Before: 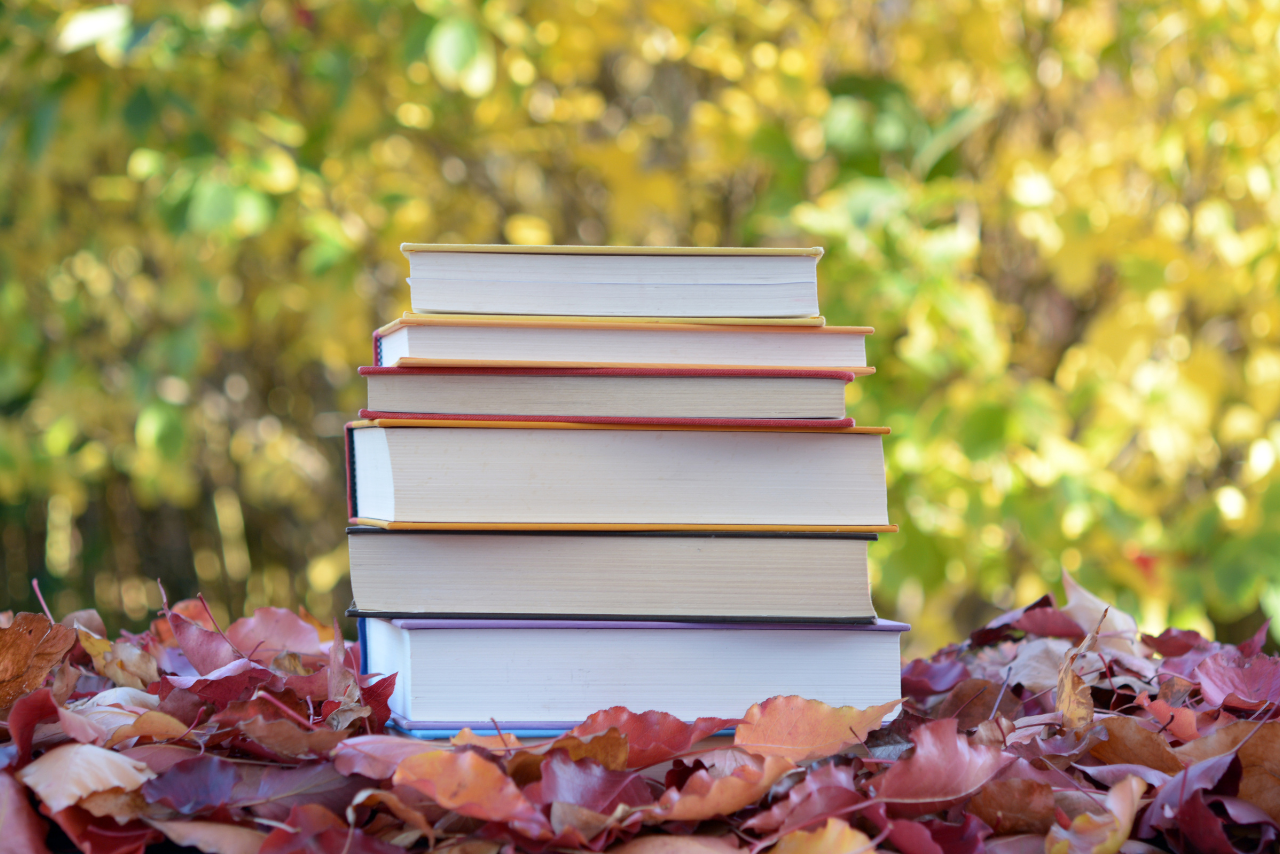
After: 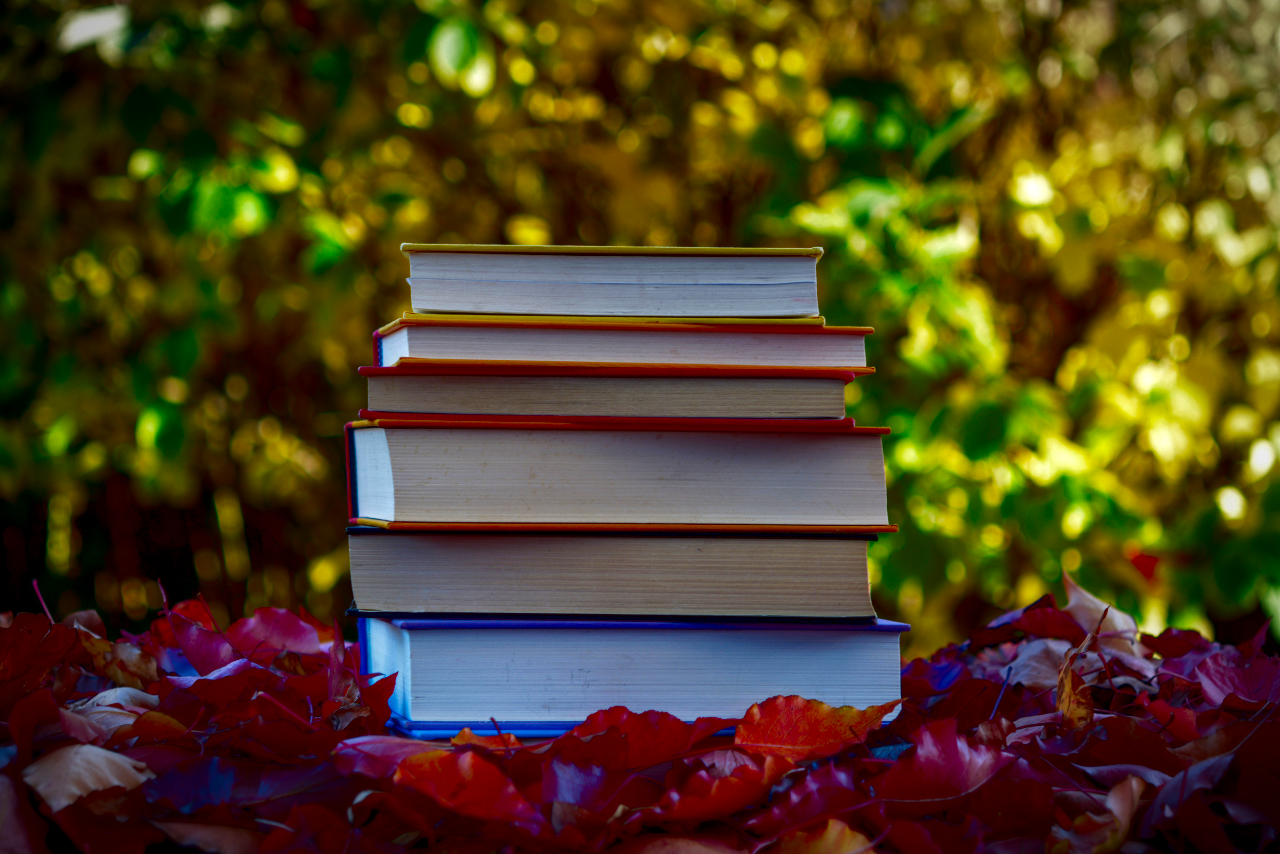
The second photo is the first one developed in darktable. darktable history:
local contrast: on, module defaults
contrast brightness saturation: brightness -0.984, saturation 0.989
vignetting: automatic ratio true
